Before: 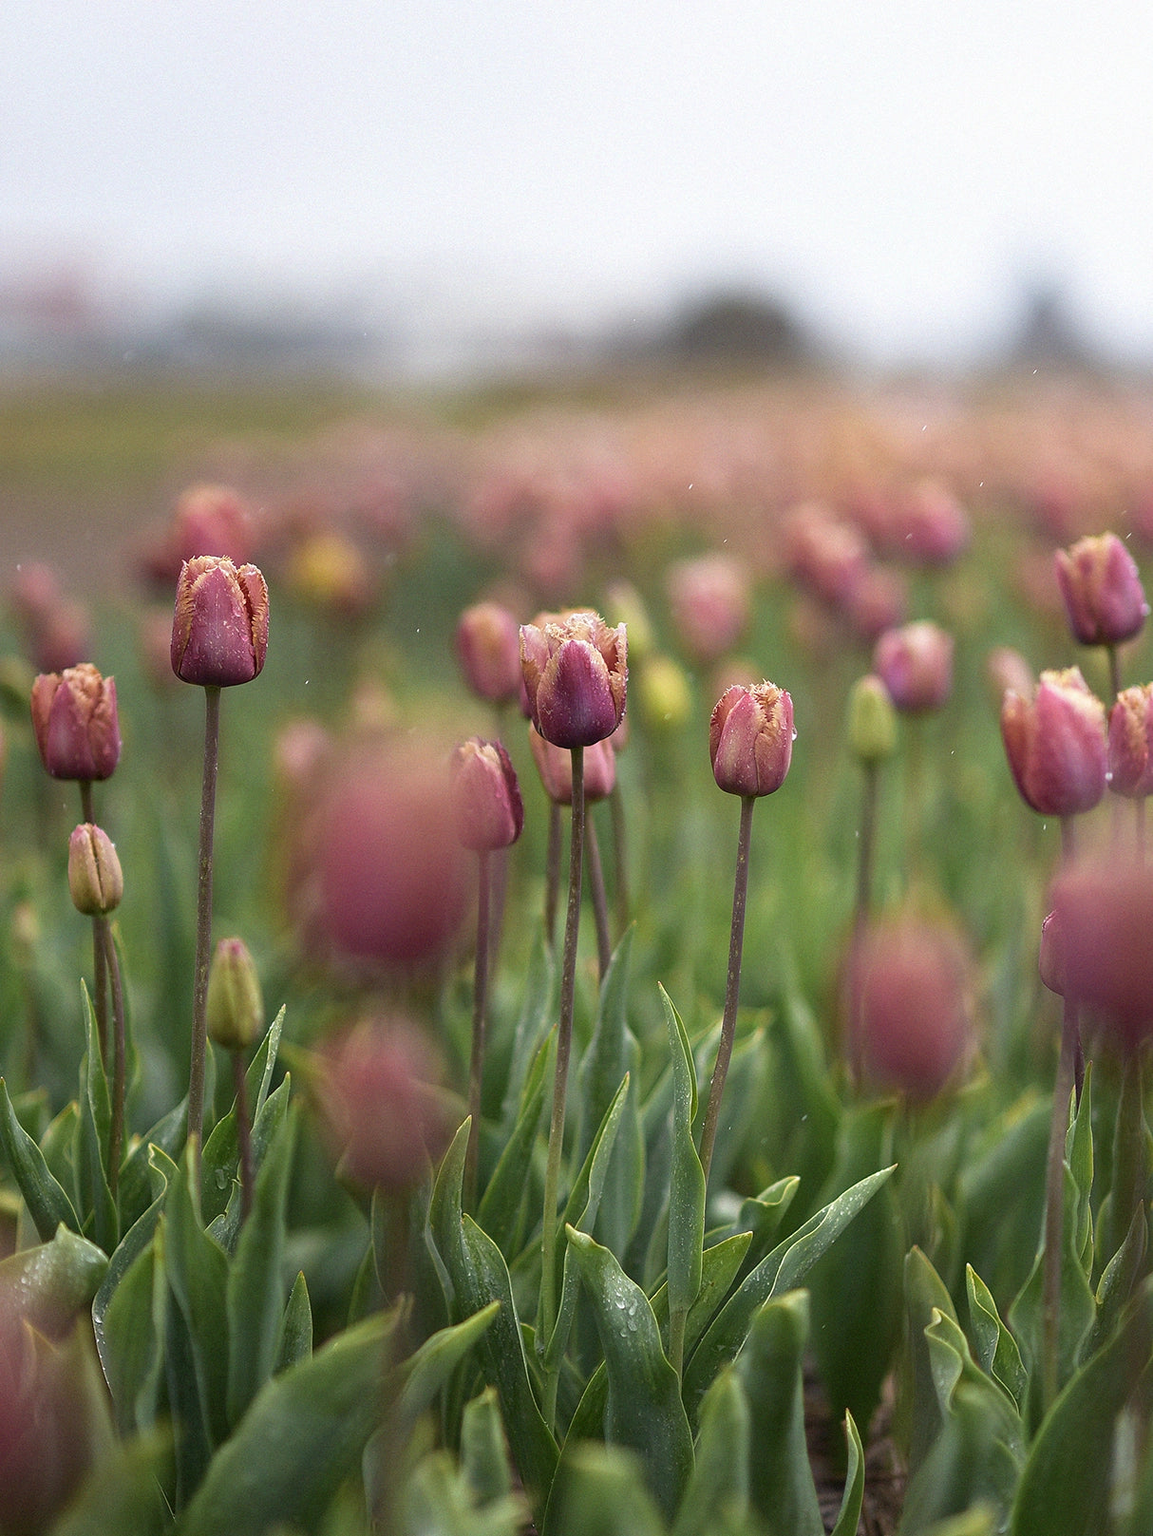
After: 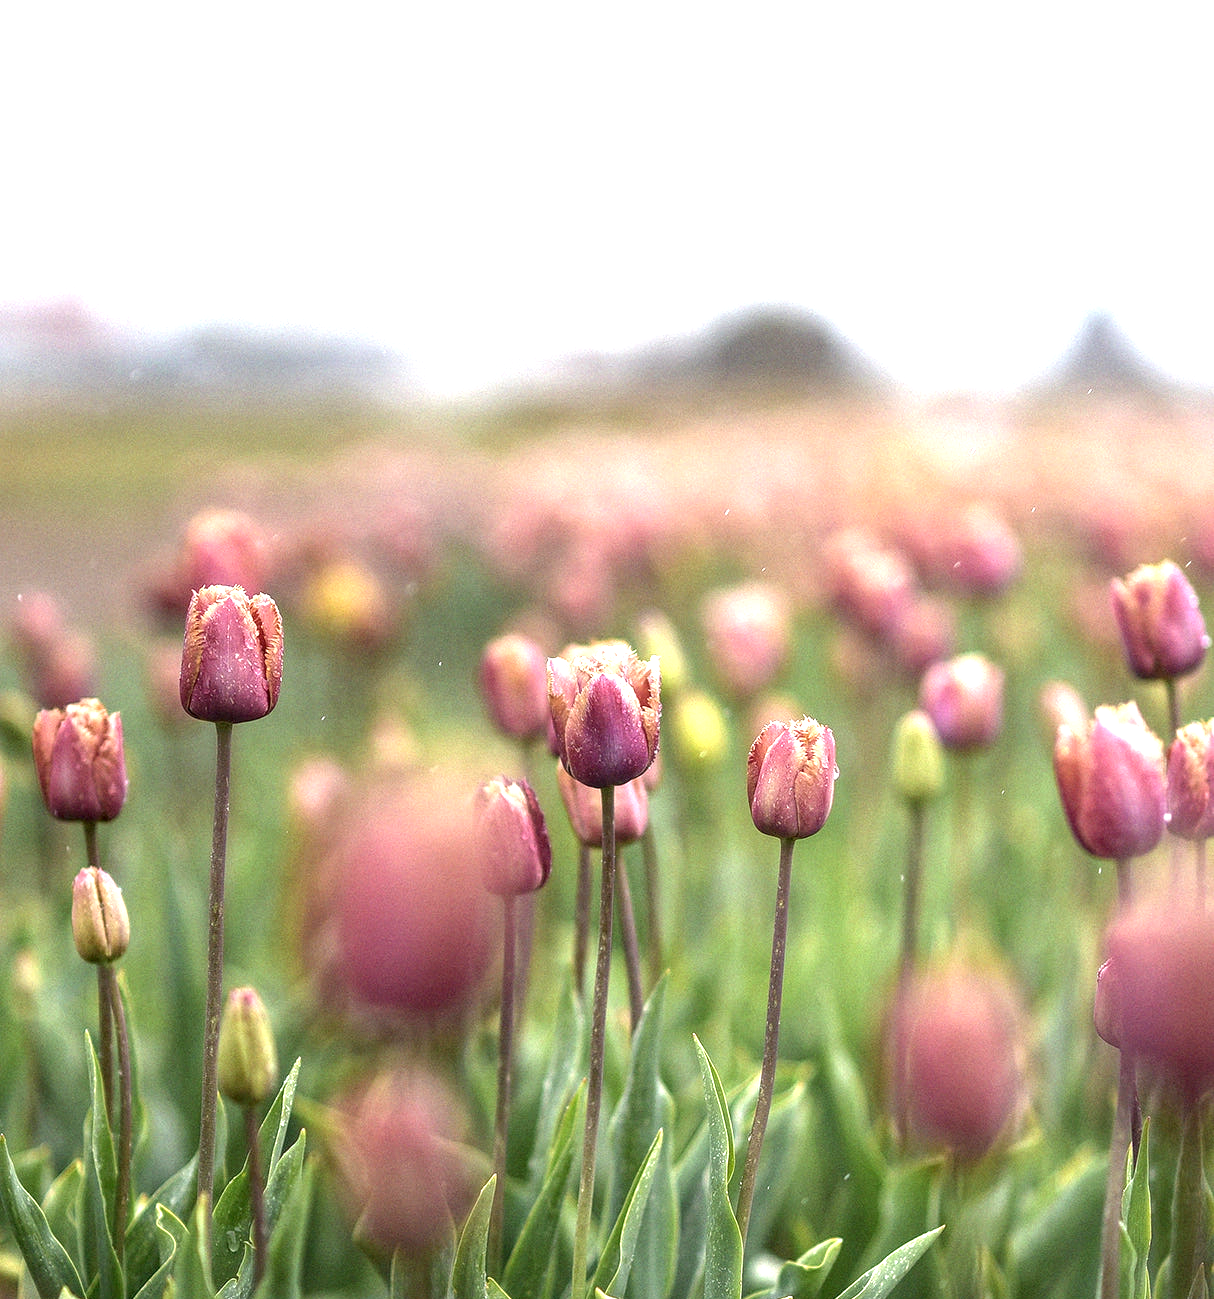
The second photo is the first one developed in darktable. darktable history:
crop: bottom 19.644%
exposure: exposure 1 EV, compensate highlight preservation false
local contrast: detail 130%
